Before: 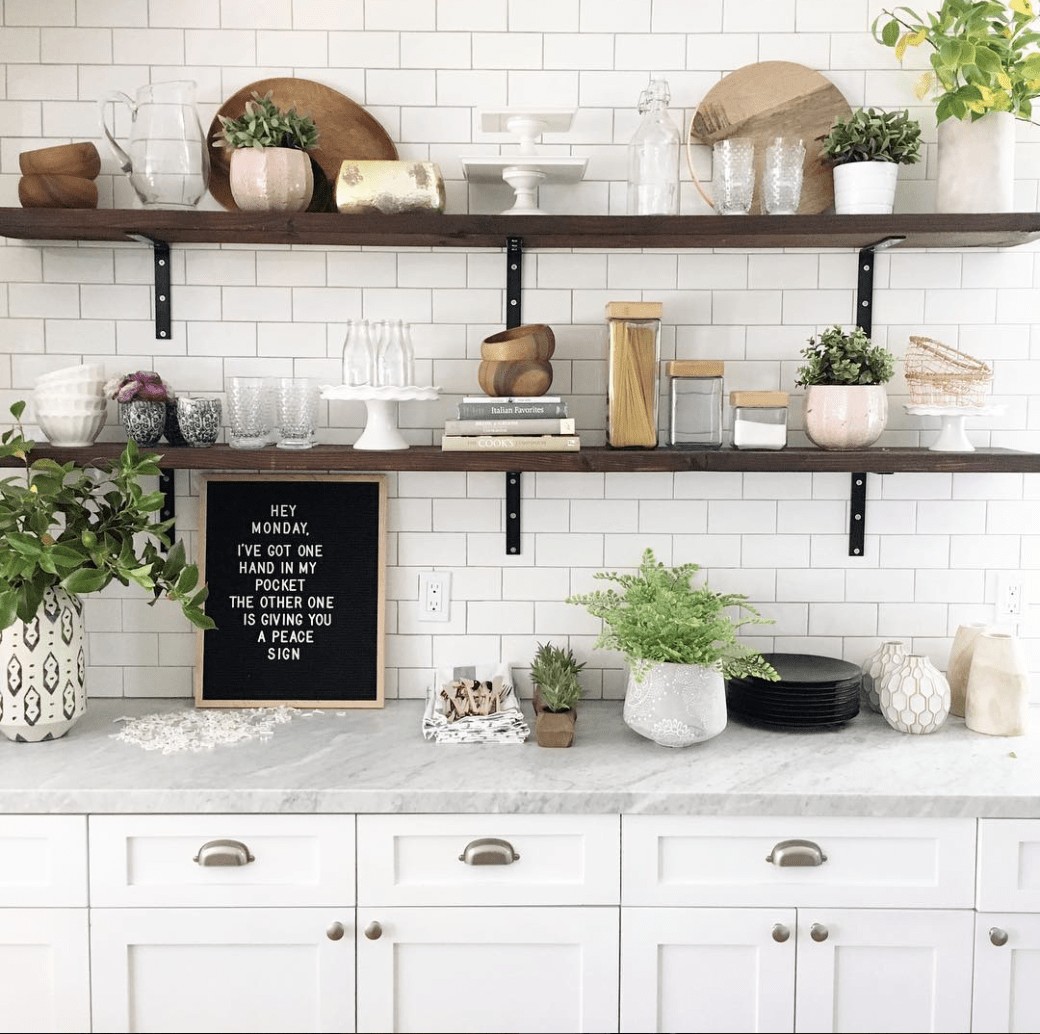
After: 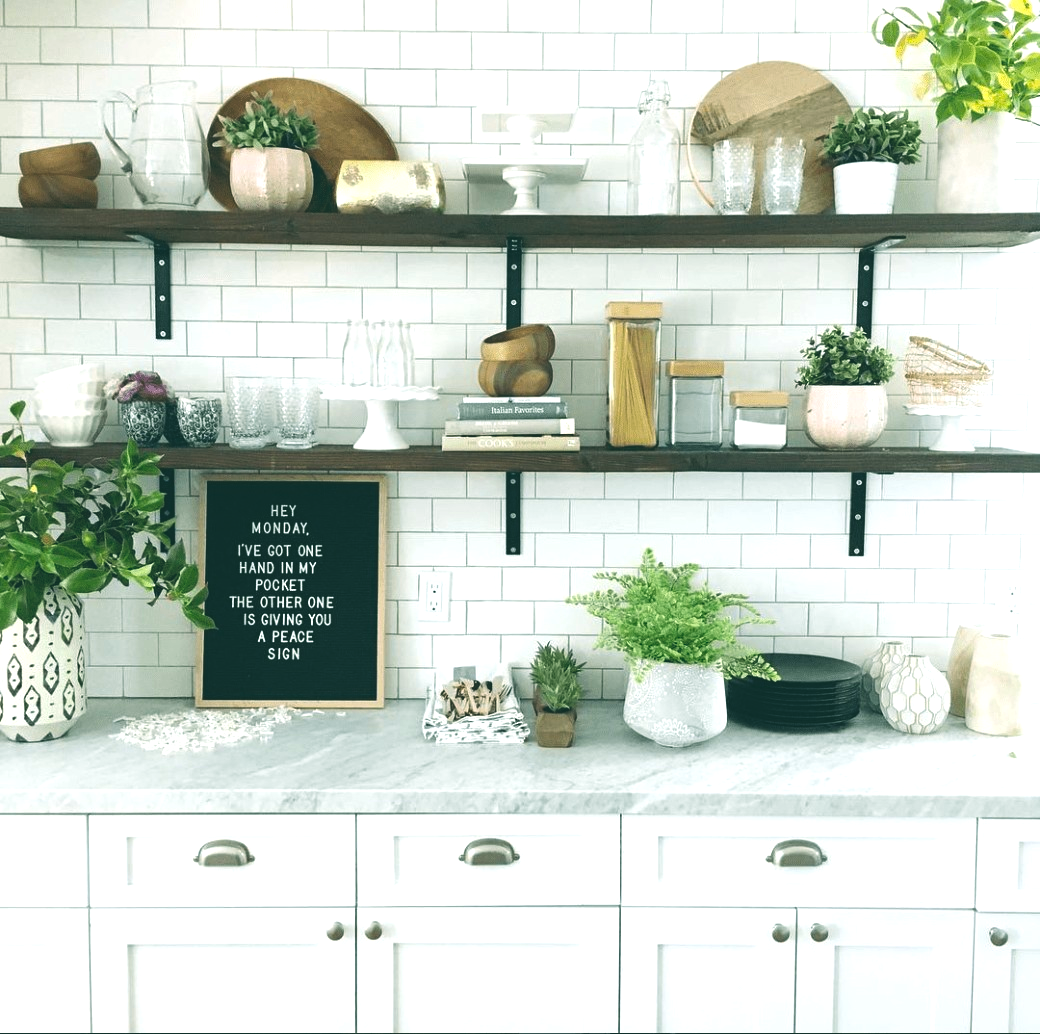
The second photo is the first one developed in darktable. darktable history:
color balance rgb: power › chroma 2.164%, power › hue 169.33°, perceptual saturation grading › global saturation 25.504%, perceptual brilliance grading › highlights 10.359%, perceptual brilliance grading › shadows -5.032%, global vibrance 20%
exposure: black level correction -0.021, exposure -0.038 EV, compensate highlight preservation false
